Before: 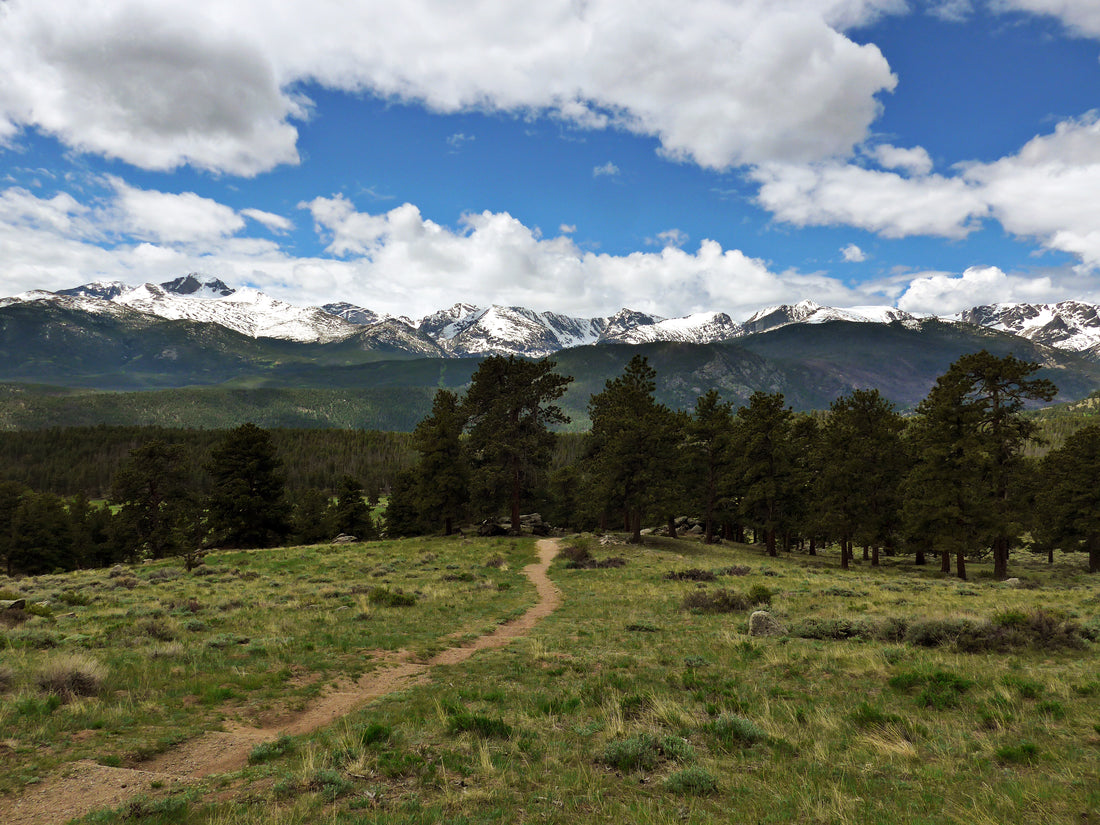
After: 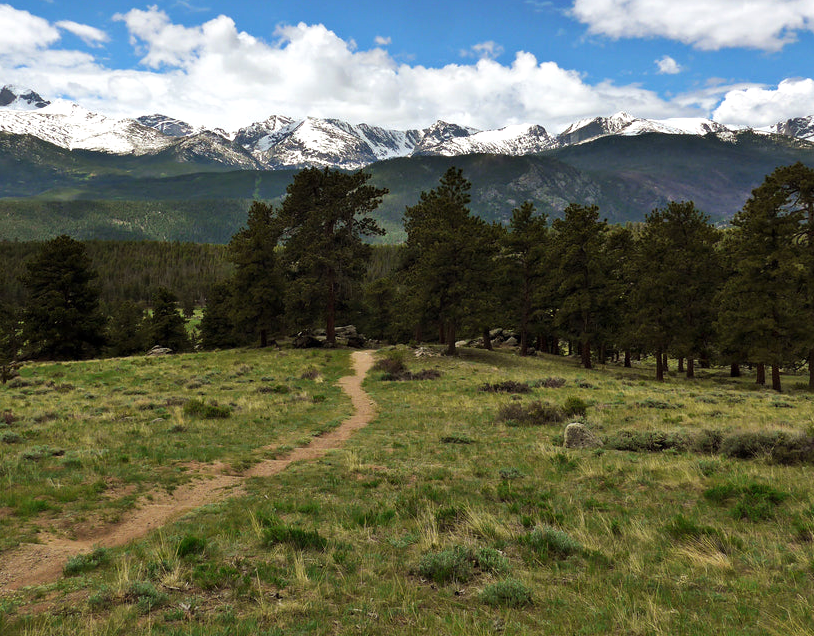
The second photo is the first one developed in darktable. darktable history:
exposure: exposure 0.2 EV, compensate highlight preservation false
crop: left 16.871%, top 22.857%, right 9.116%
